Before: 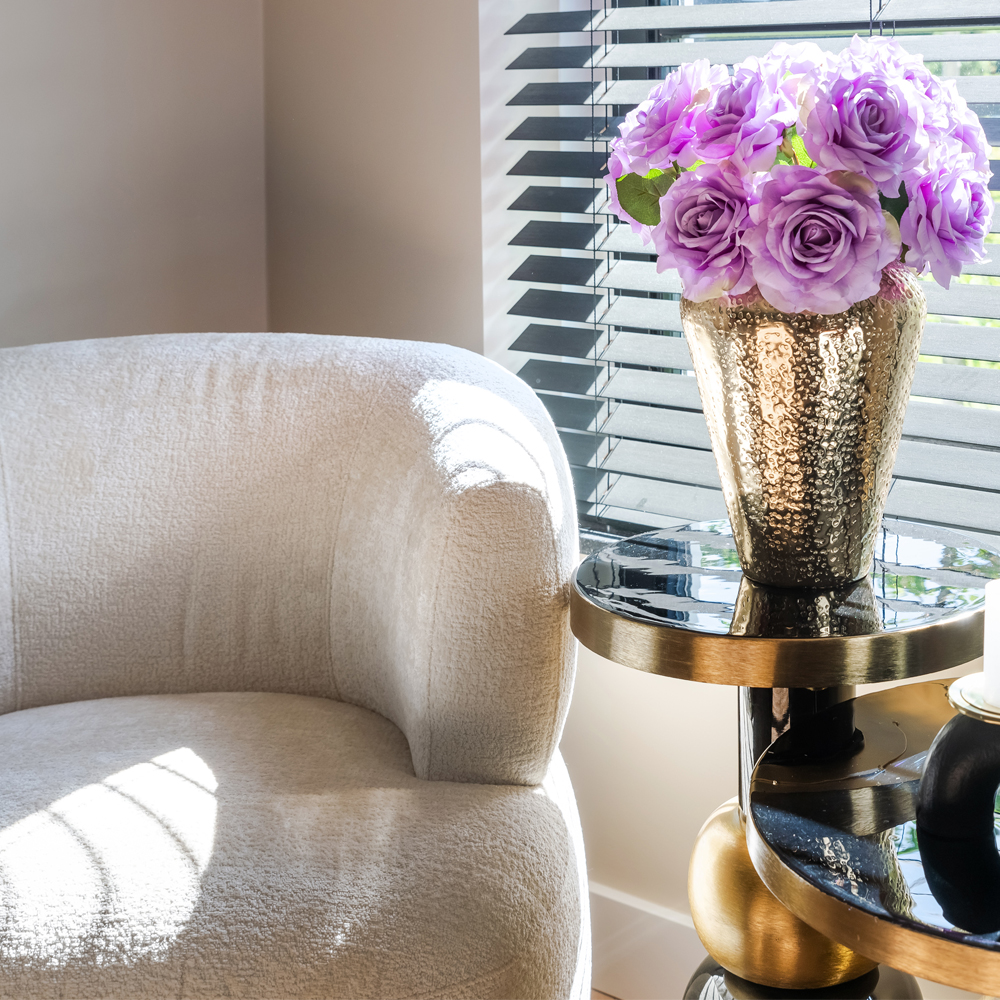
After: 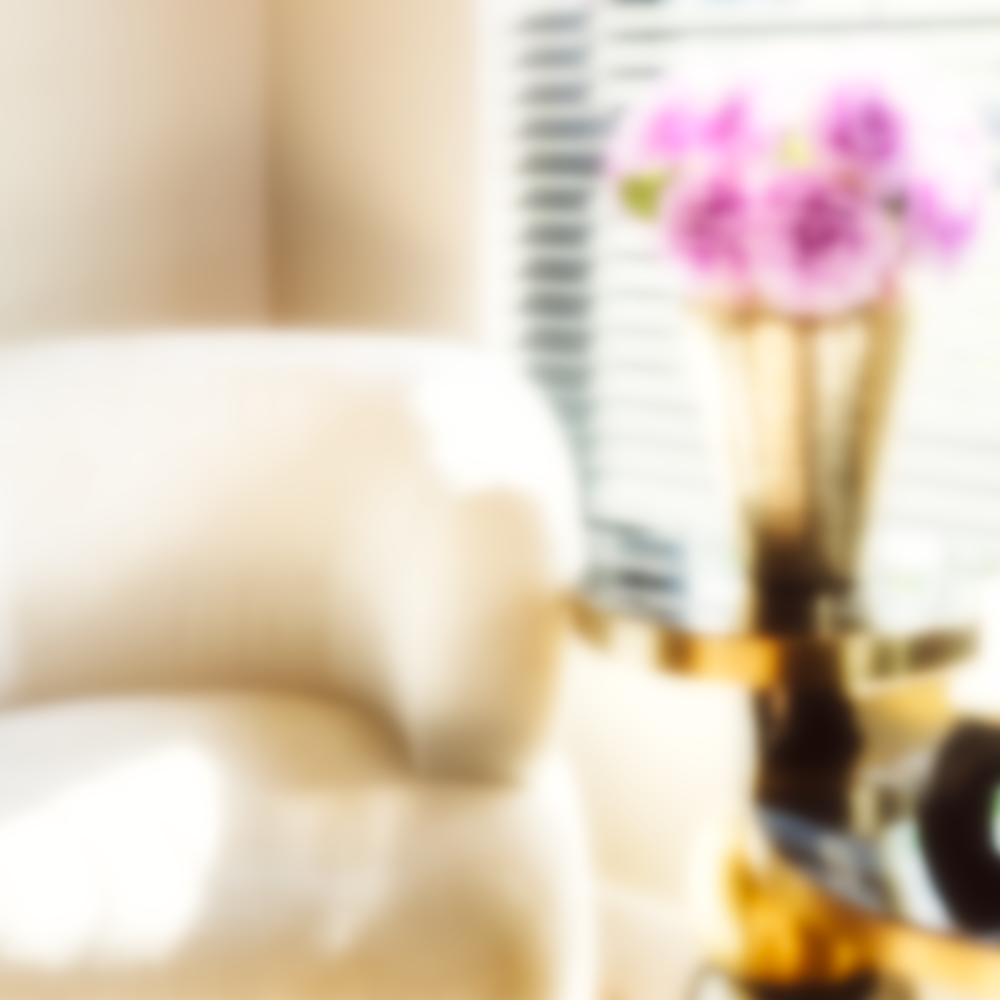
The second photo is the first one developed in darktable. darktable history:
lowpass: on, module defaults
base curve: curves: ch0 [(0, 0.003) (0.001, 0.002) (0.006, 0.004) (0.02, 0.022) (0.048, 0.086) (0.094, 0.234) (0.162, 0.431) (0.258, 0.629) (0.385, 0.8) (0.548, 0.918) (0.751, 0.988) (1, 1)], preserve colors none
color balance: lift [1.005, 1.002, 0.998, 0.998], gamma [1, 1.021, 1.02, 0.979], gain [0.923, 1.066, 1.056, 0.934]
